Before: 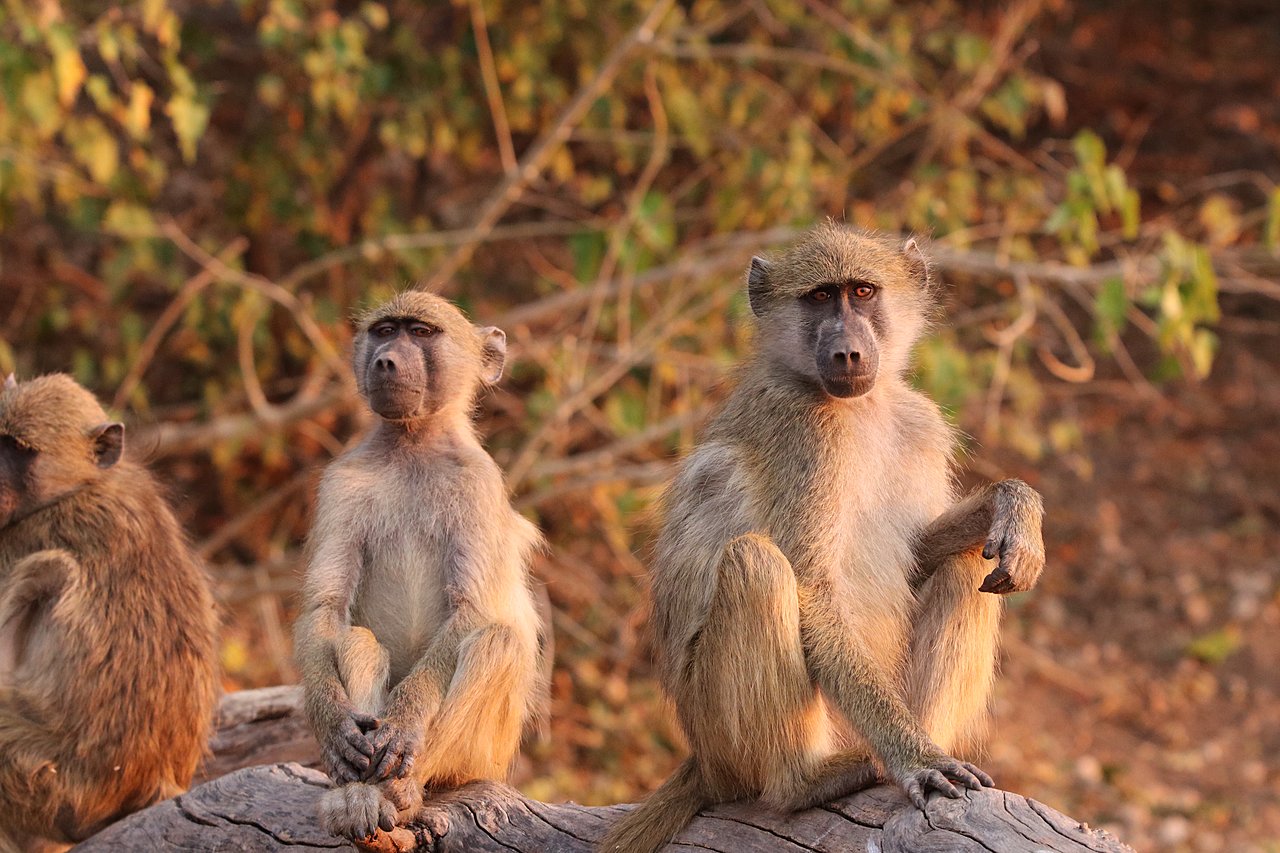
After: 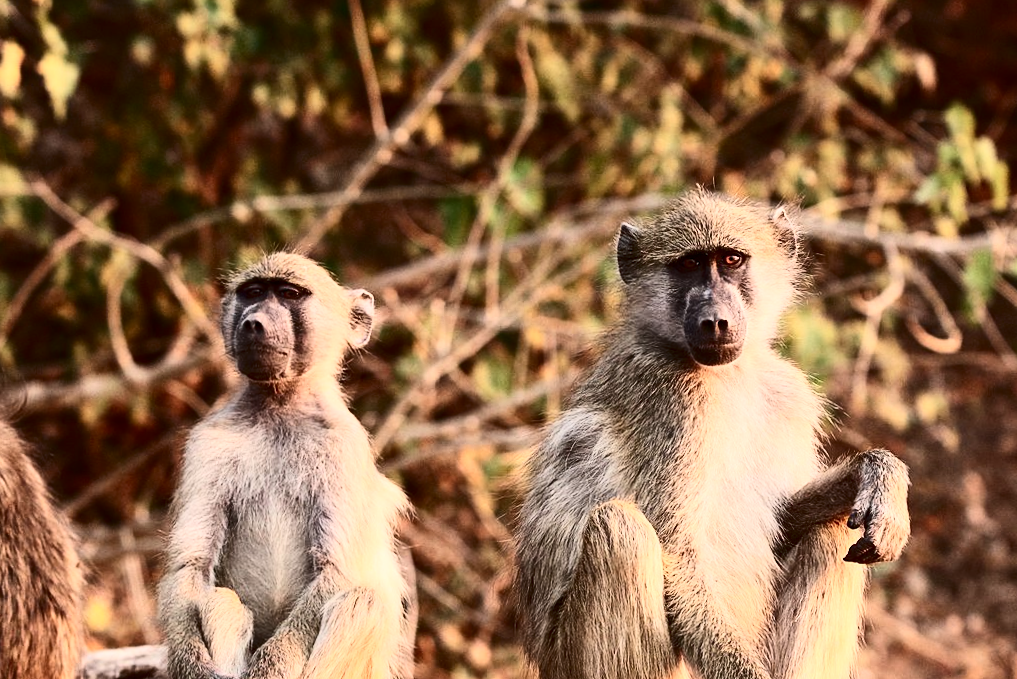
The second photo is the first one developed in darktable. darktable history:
crop and rotate: left 10.77%, top 5.1%, right 10.41%, bottom 16.76%
exposure: exposure 0.2 EV, compensate highlight preservation false
contrast brightness saturation: contrast 0.5, saturation -0.1
rotate and perspective: rotation 0.8°, automatic cropping off
